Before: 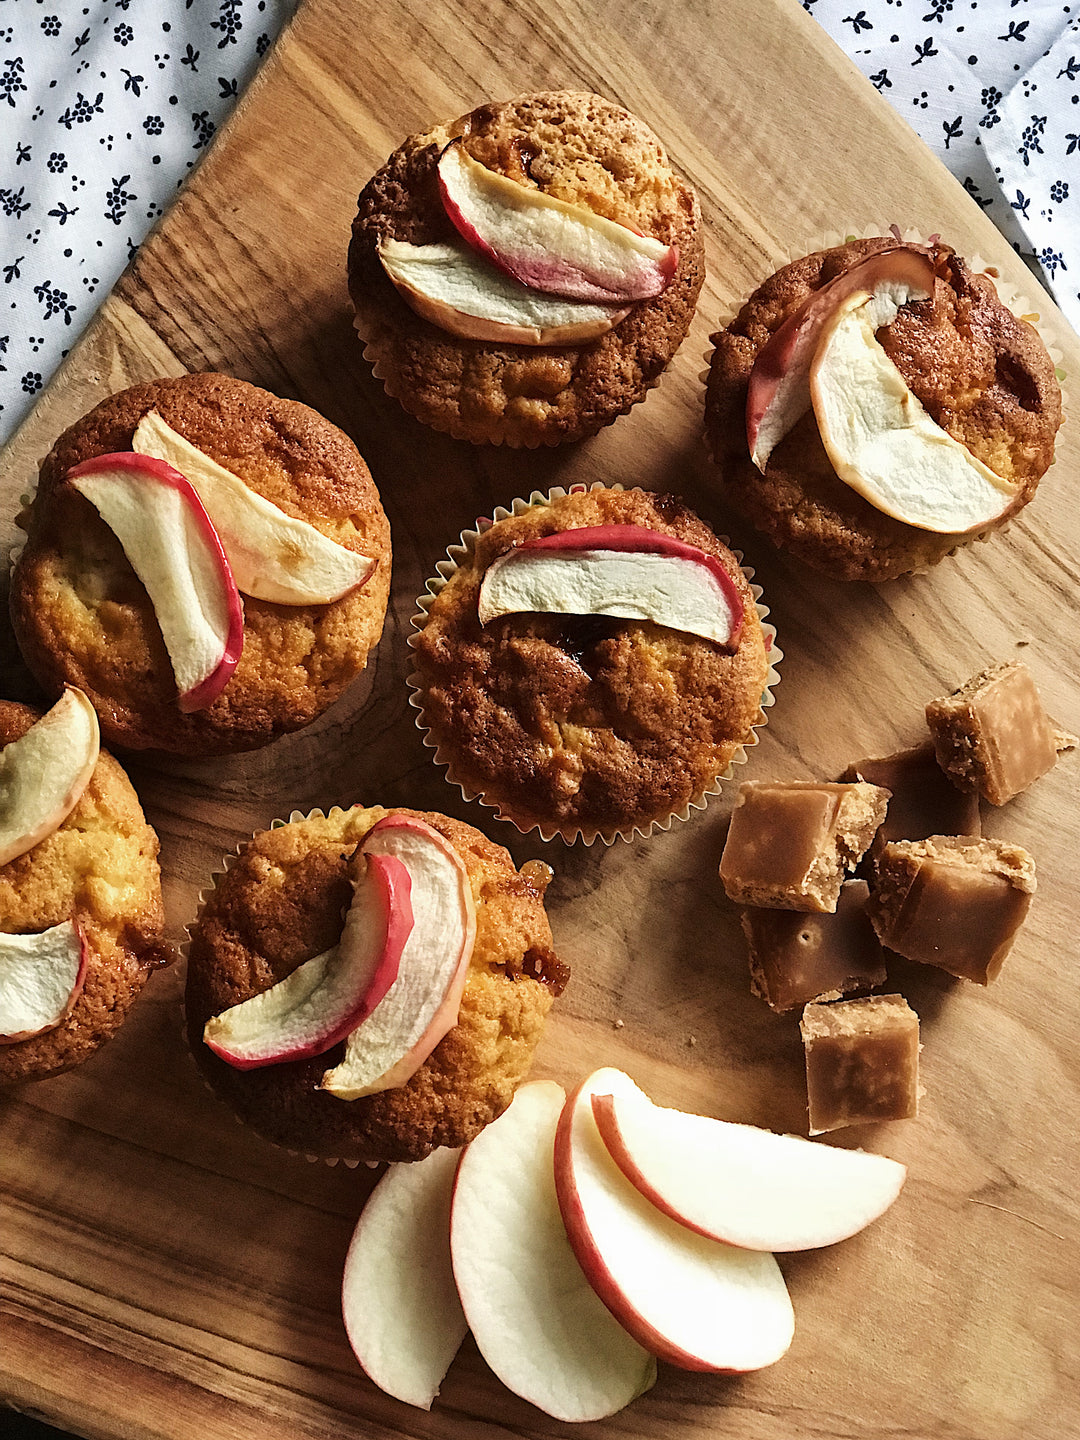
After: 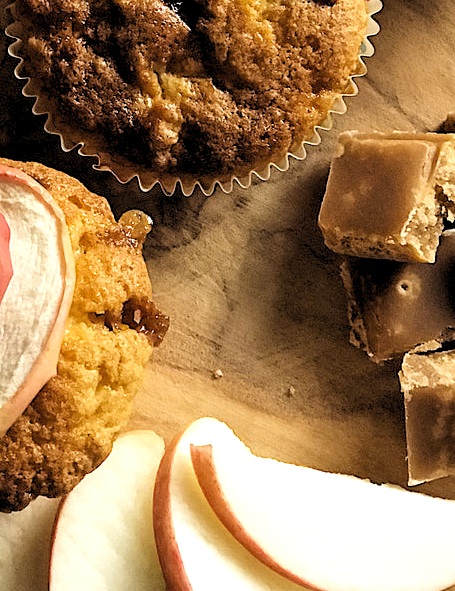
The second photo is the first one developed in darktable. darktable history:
rgb levels: levels [[0.01, 0.419, 0.839], [0, 0.5, 1], [0, 0.5, 1]]
color contrast: green-magenta contrast 0.8, blue-yellow contrast 1.1, unbound 0
crop: left 37.221%, top 45.169%, right 20.63%, bottom 13.777%
contrast brightness saturation: contrast 0.05, brightness 0.06, saturation 0.01
